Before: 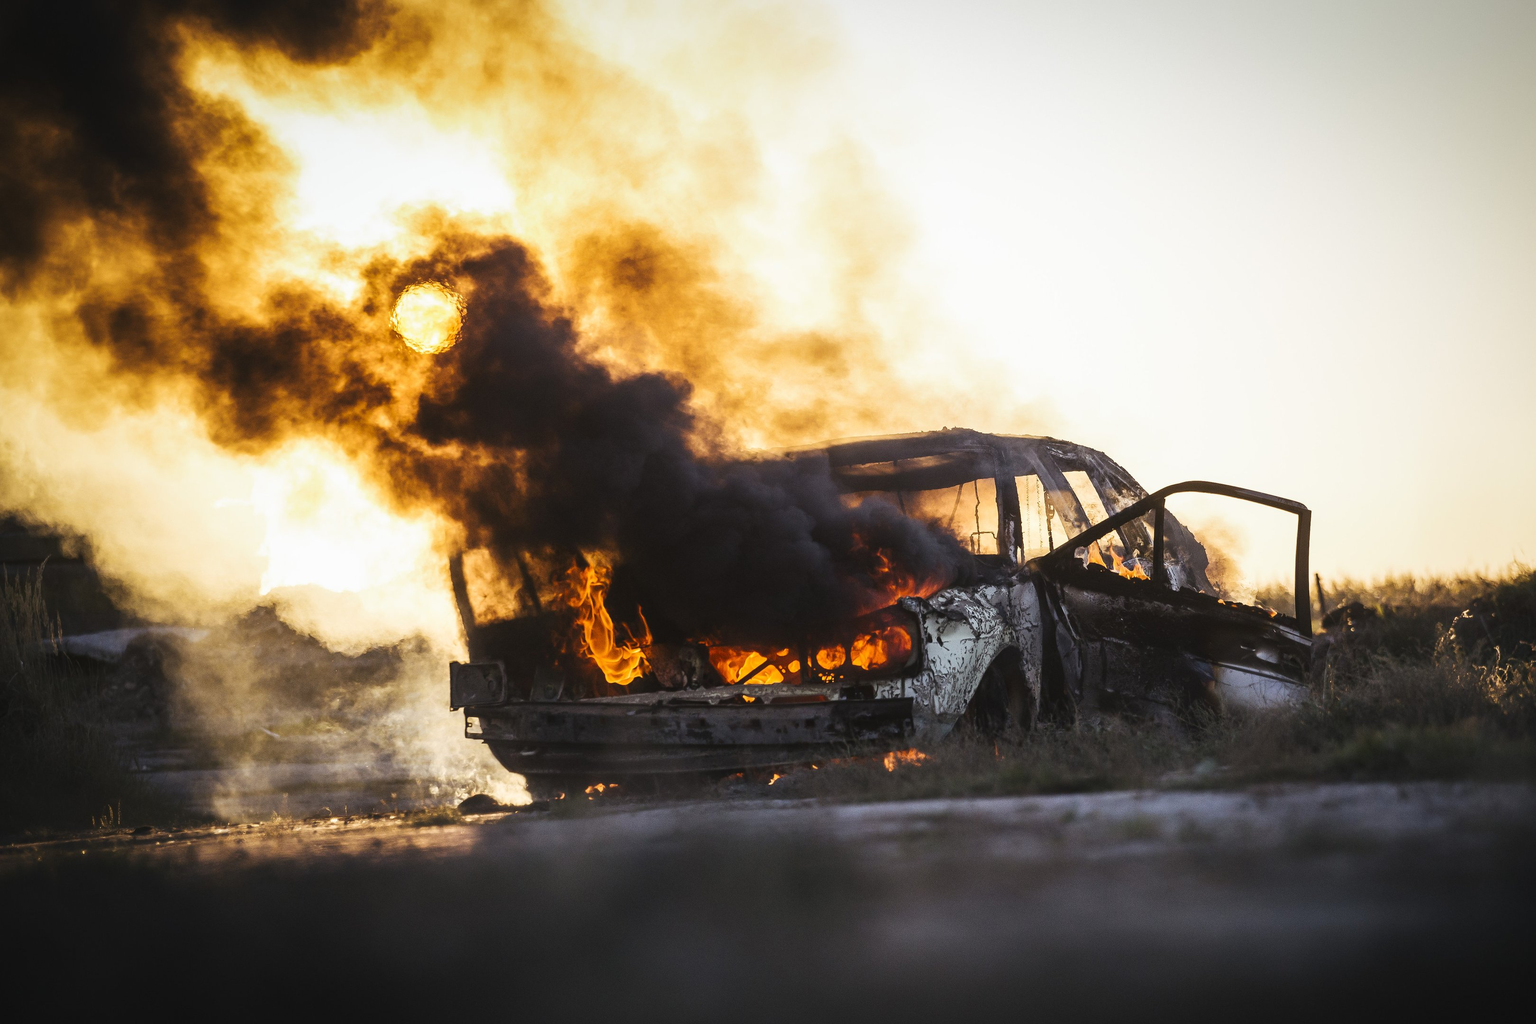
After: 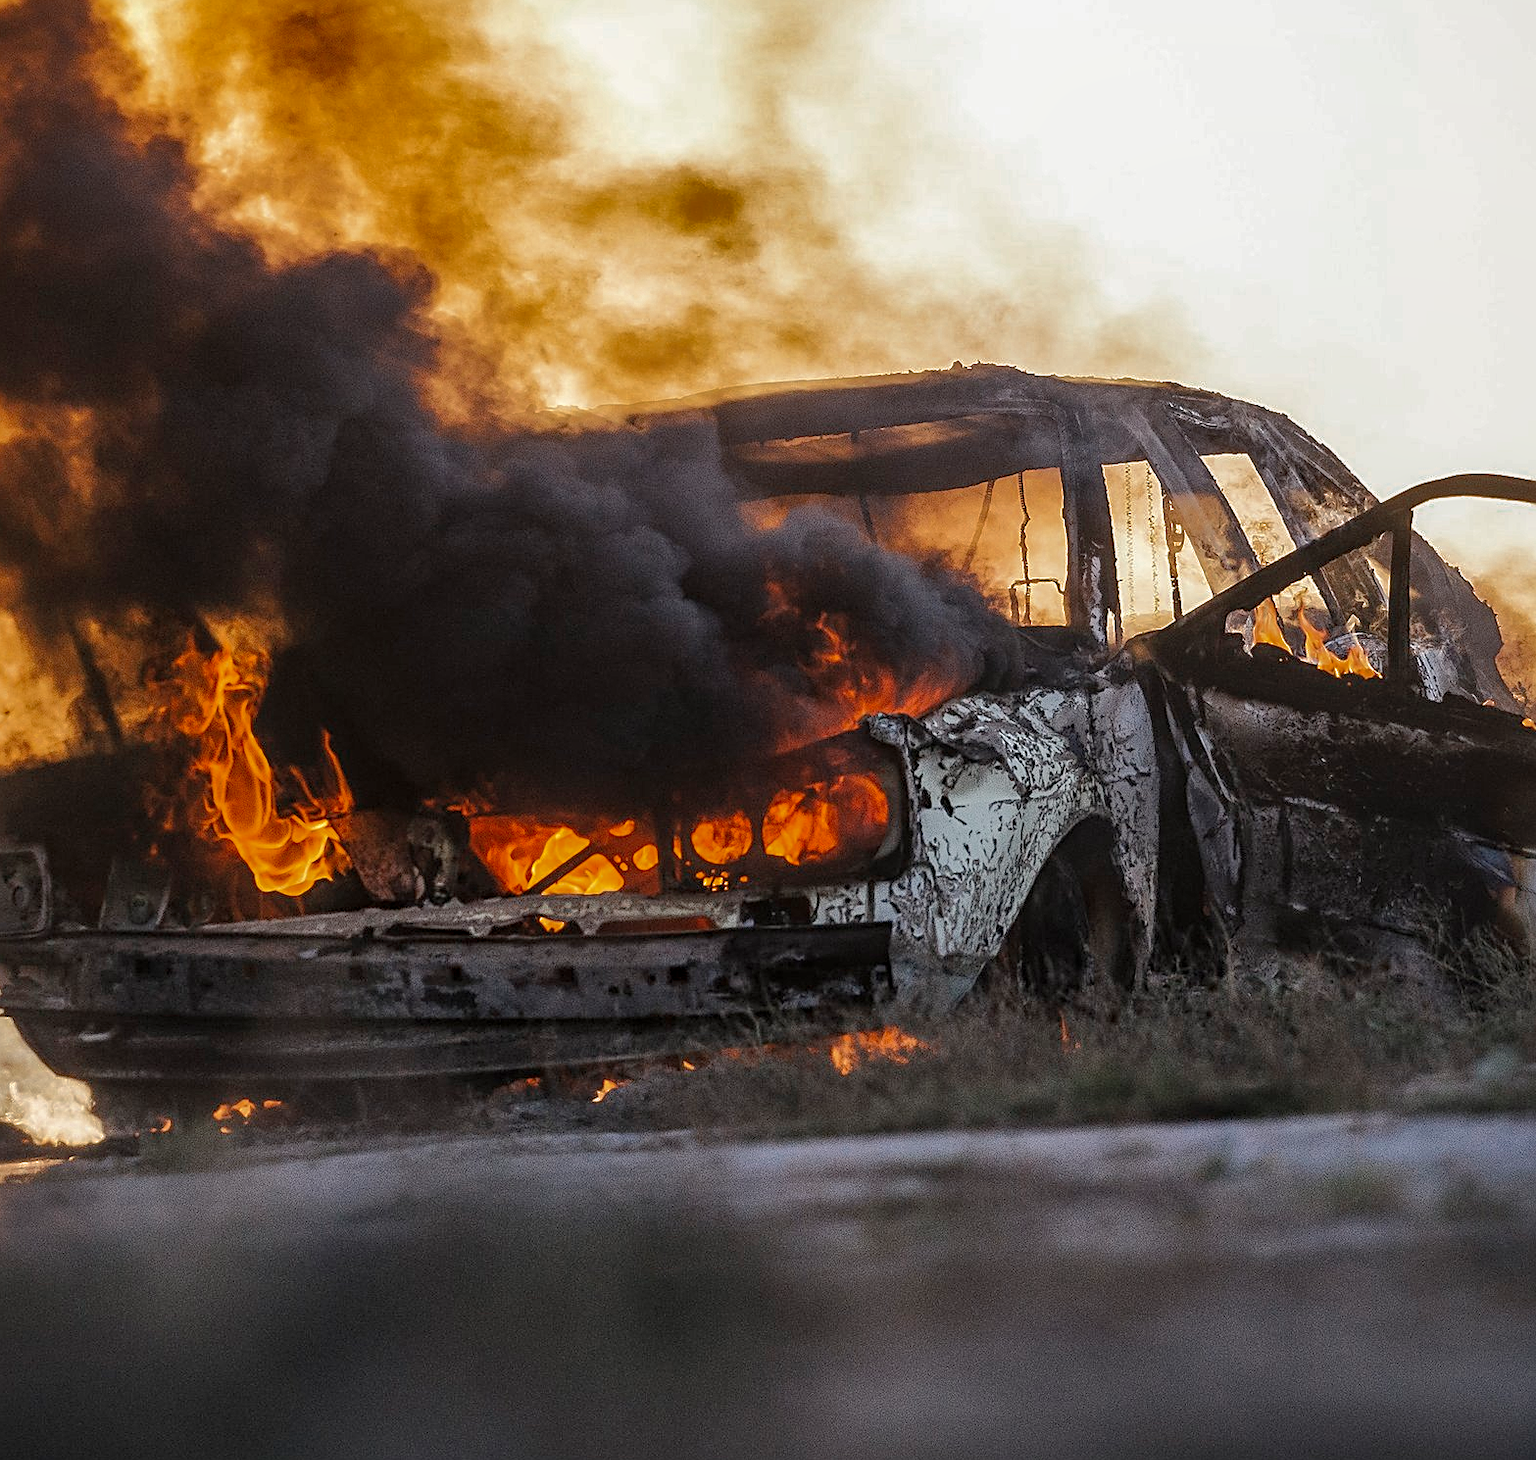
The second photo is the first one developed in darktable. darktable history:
haze removal: compatibility mode true, adaptive false
crop: left 31.384%, top 24.596%, right 20.244%, bottom 6.403%
sharpen: on, module defaults
color zones: curves: ch0 [(0, 0.5) (0.125, 0.4) (0.25, 0.5) (0.375, 0.4) (0.5, 0.4) (0.625, 0.35) (0.75, 0.35) (0.875, 0.5)]; ch1 [(0, 0.35) (0.125, 0.45) (0.25, 0.35) (0.375, 0.35) (0.5, 0.35) (0.625, 0.35) (0.75, 0.45) (0.875, 0.35)]; ch2 [(0, 0.6) (0.125, 0.5) (0.25, 0.5) (0.375, 0.6) (0.5, 0.6) (0.625, 0.5) (0.75, 0.5) (0.875, 0.5)]
local contrast: on, module defaults
shadows and highlights: shadows 39.87, highlights -60.06
